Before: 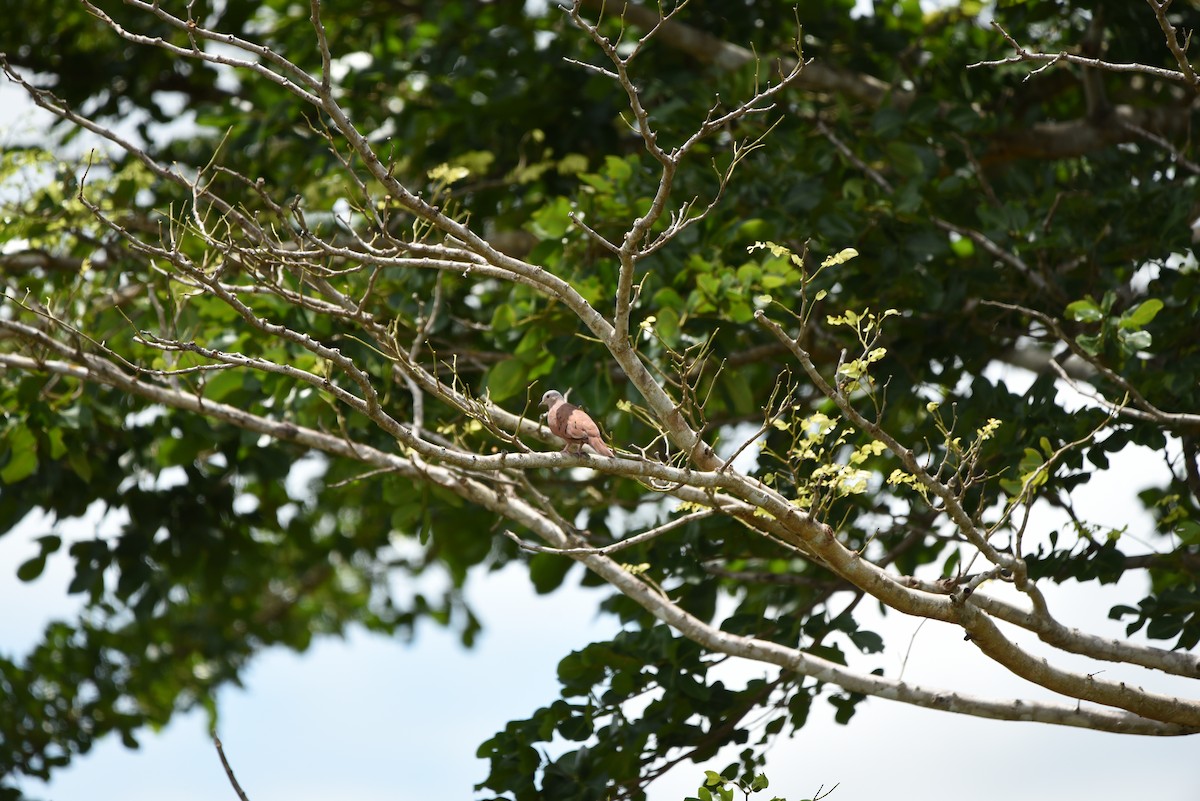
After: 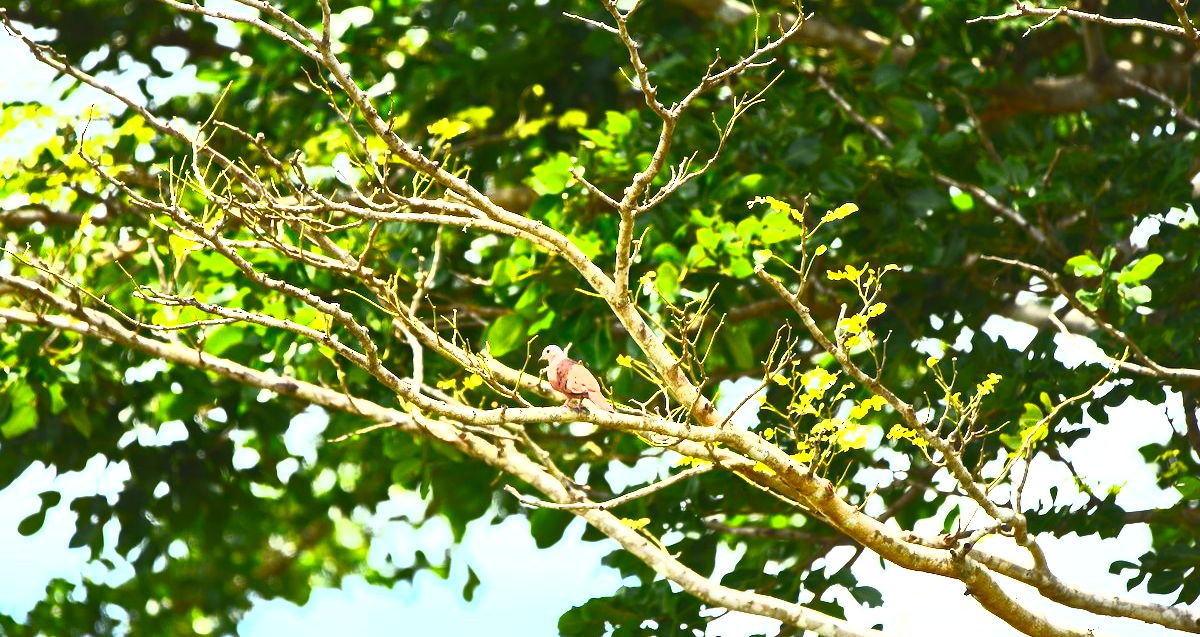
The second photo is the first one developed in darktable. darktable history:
crop and rotate: top 5.657%, bottom 14.771%
exposure: black level correction 0, exposure 0.5 EV, compensate highlight preservation false
local contrast: mode bilateral grid, contrast 19, coarseness 50, detail 141%, midtone range 0.2
contrast brightness saturation: contrast 0.994, brightness 0.993, saturation 0.987
